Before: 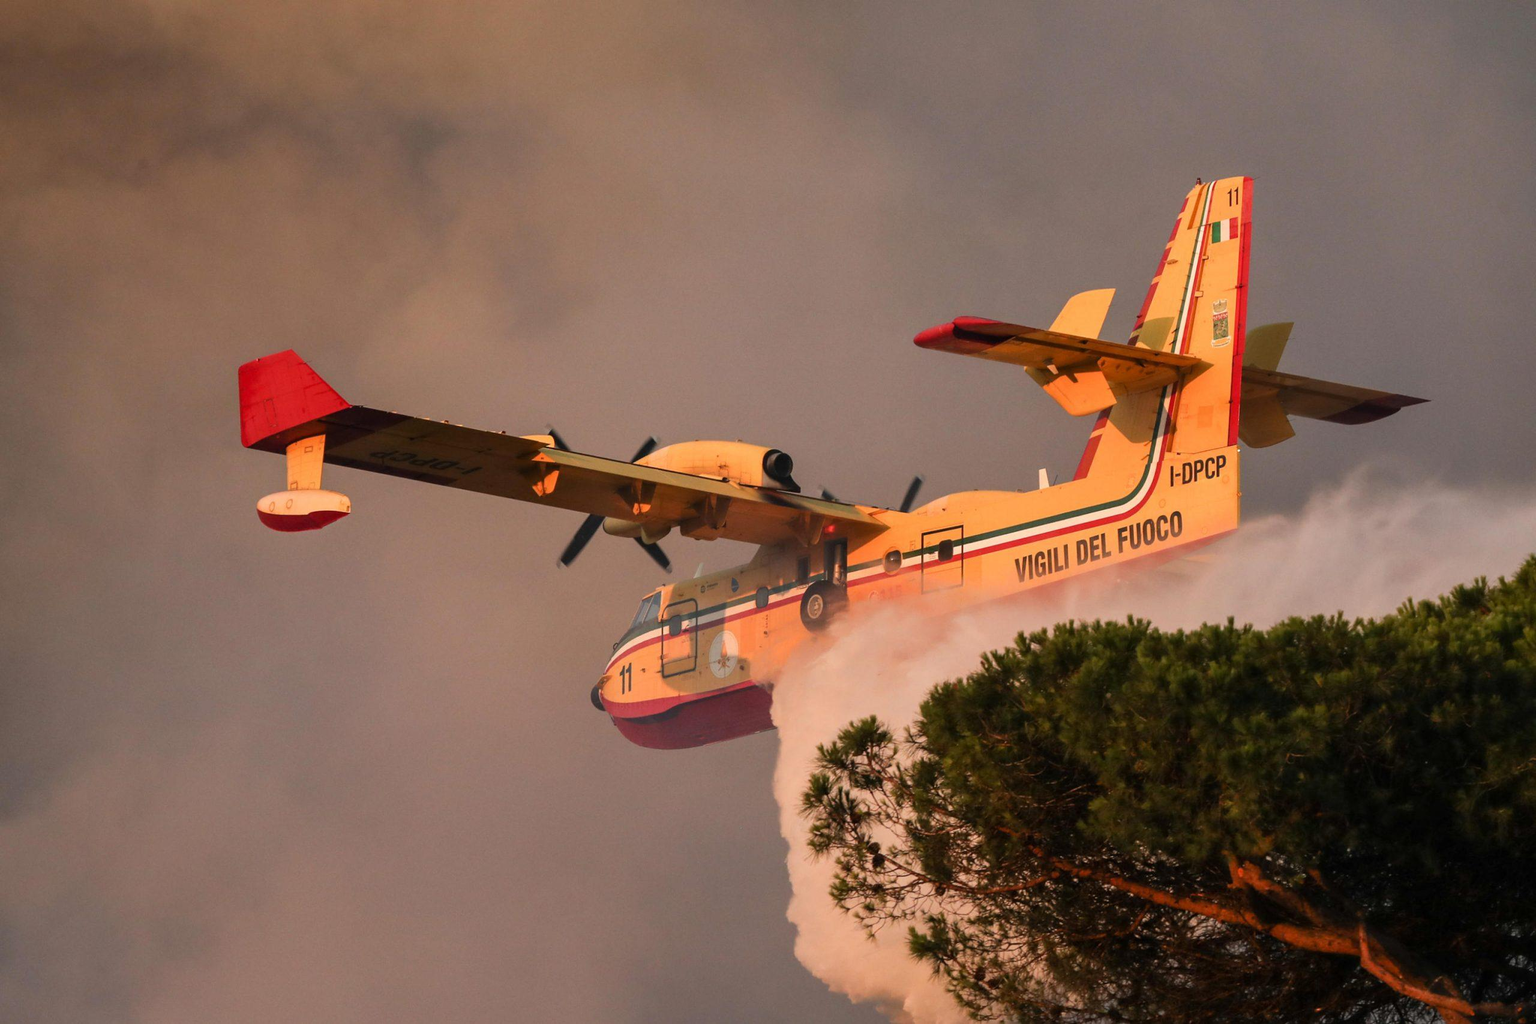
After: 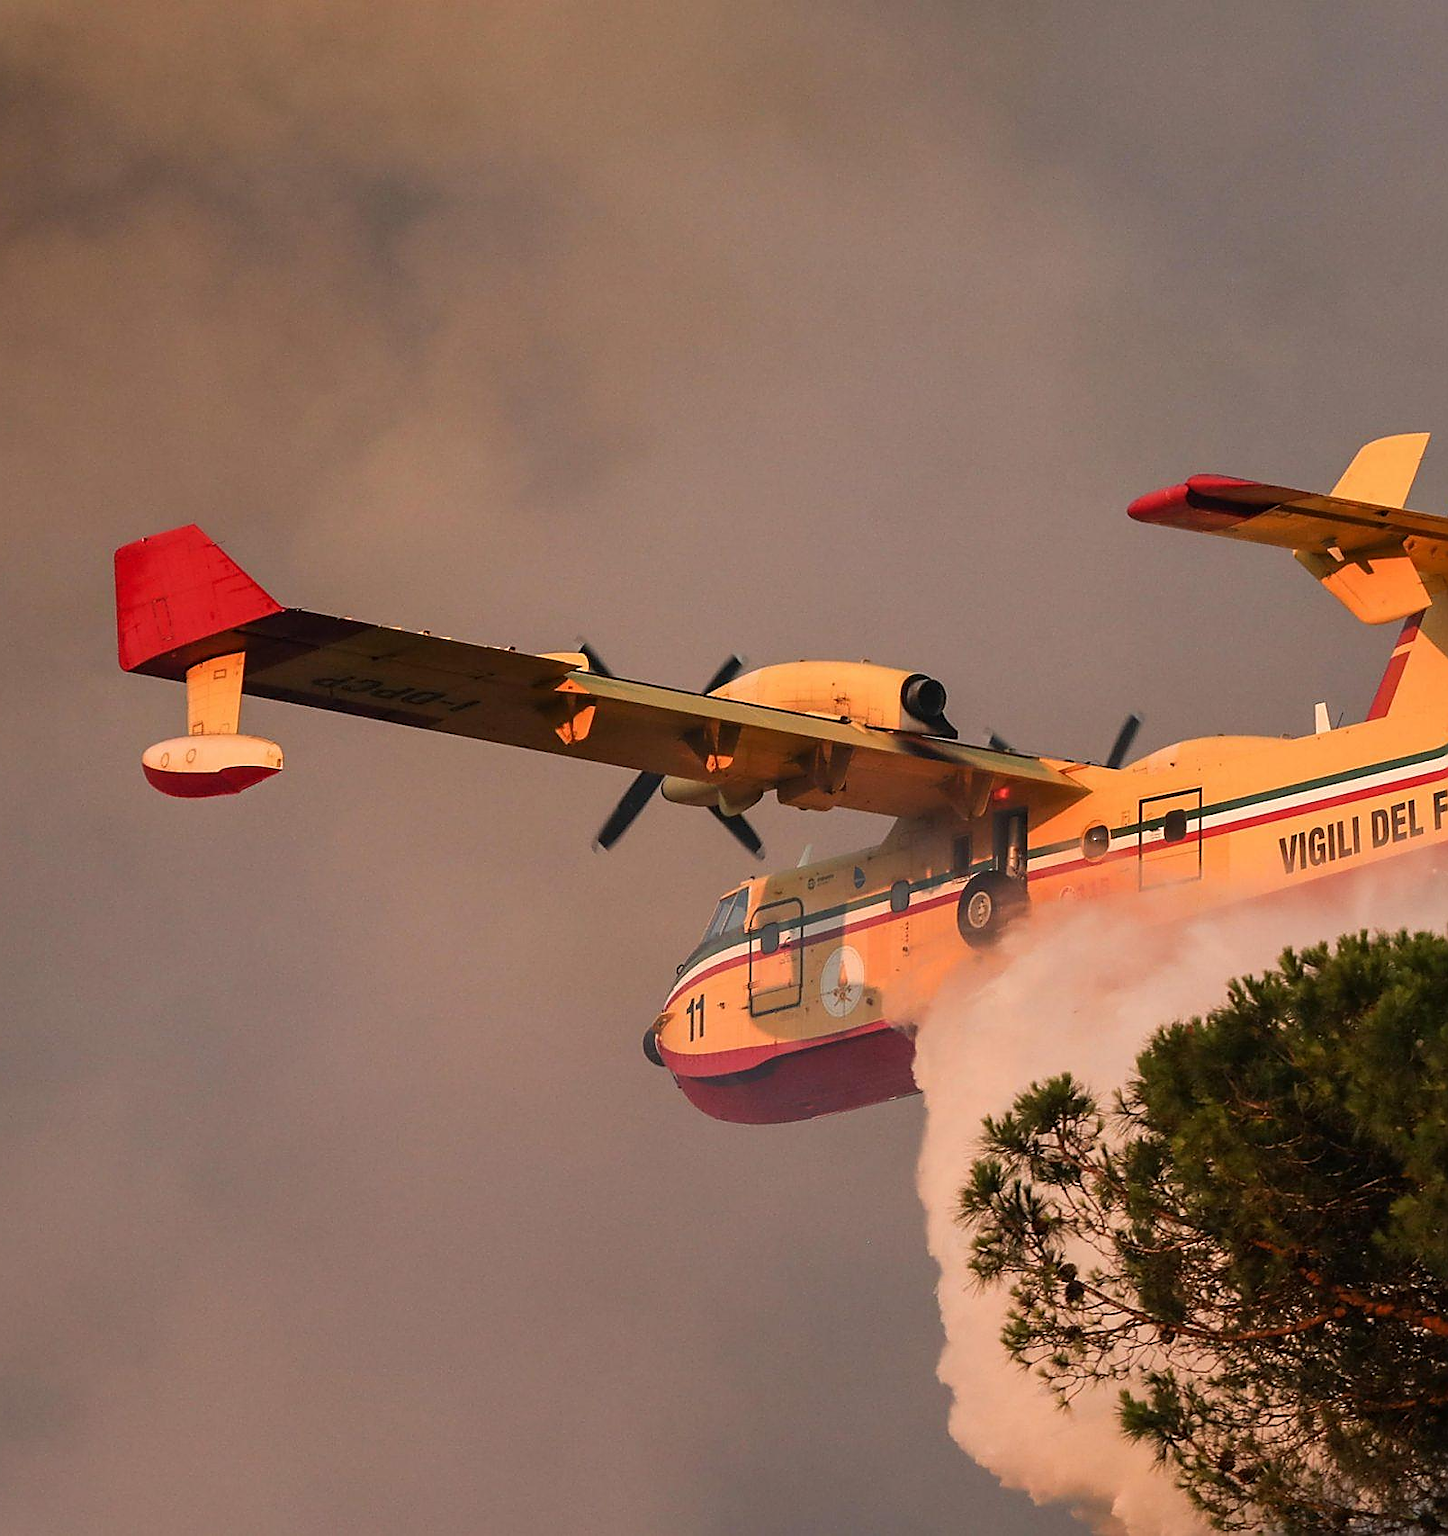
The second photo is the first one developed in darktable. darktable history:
crop: left 10.562%, right 26.541%
sharpen: radius 1.403, amount 1.246, threshold 0.643
